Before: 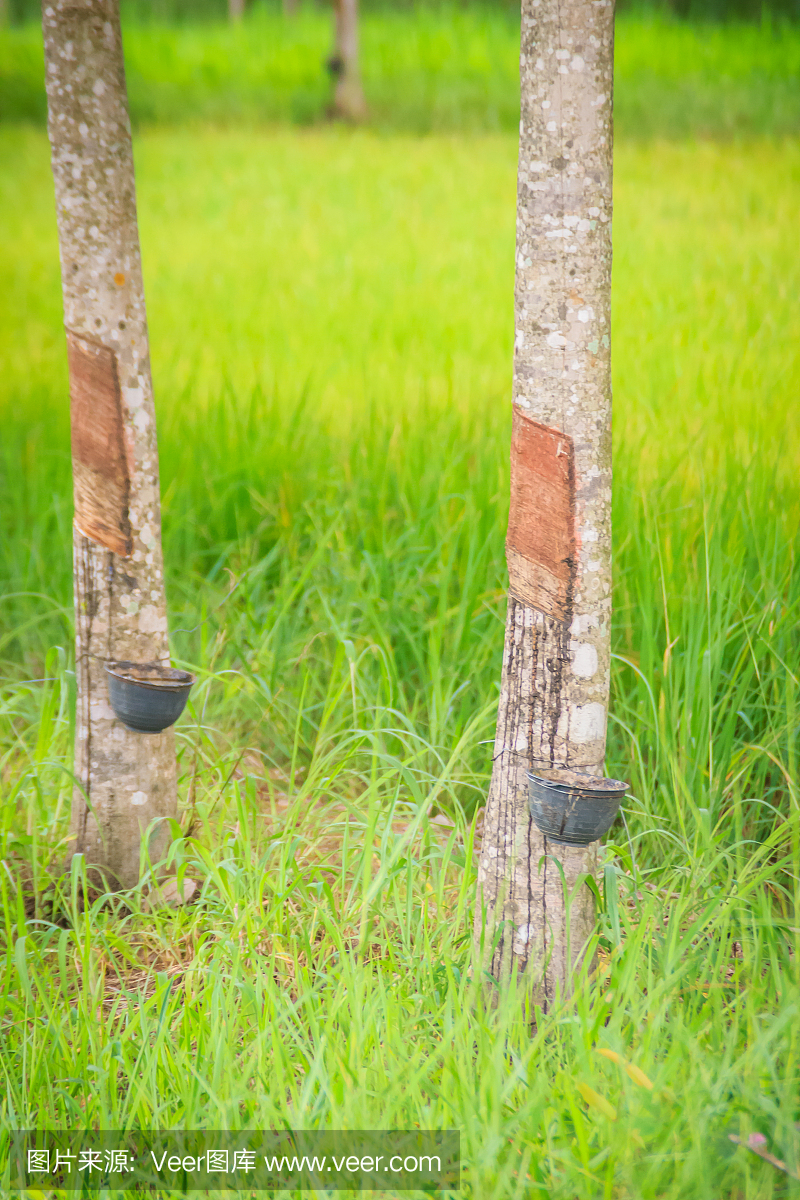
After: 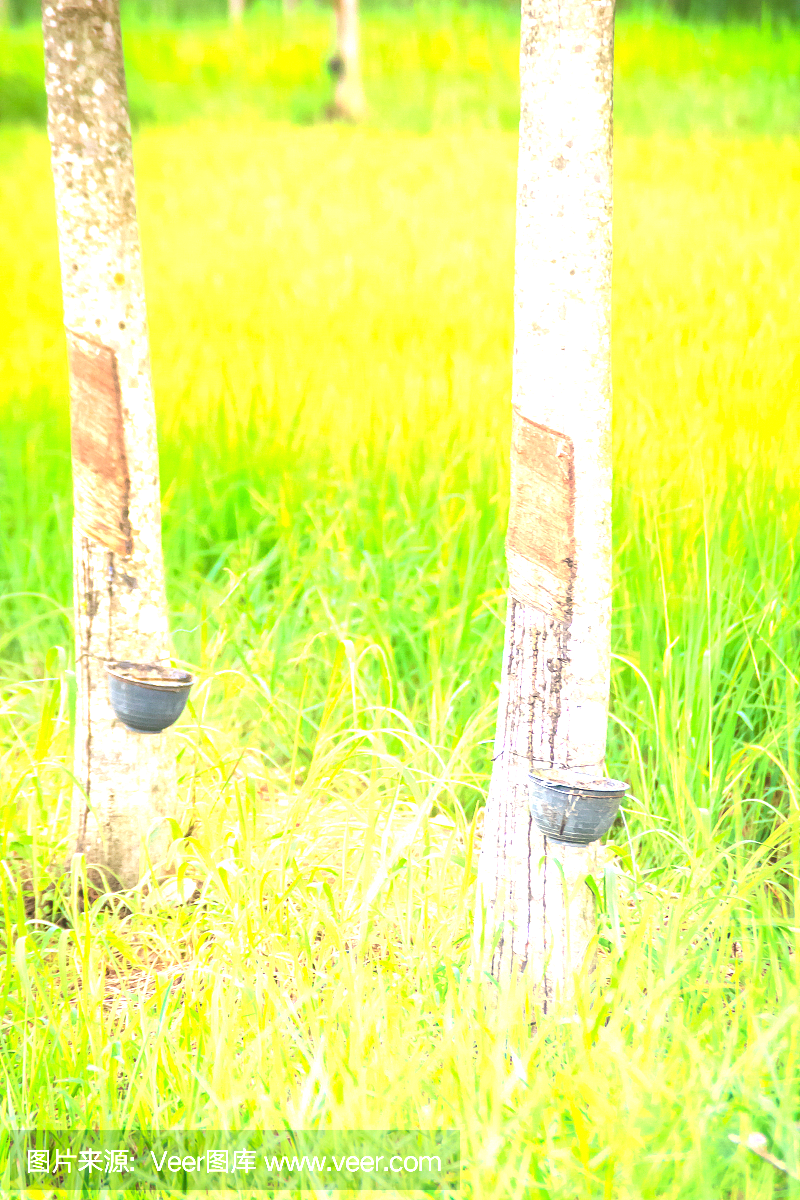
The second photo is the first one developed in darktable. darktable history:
exposure: black level correction 0, exposure 1.581 EV, compensate highlight preservation false
